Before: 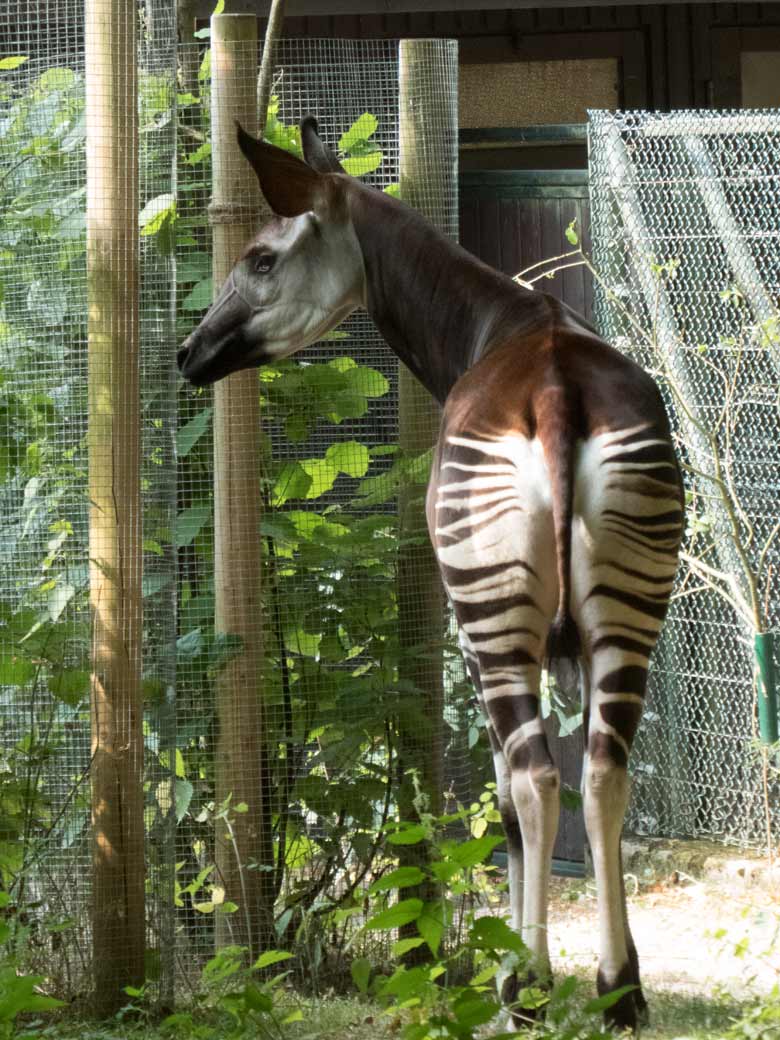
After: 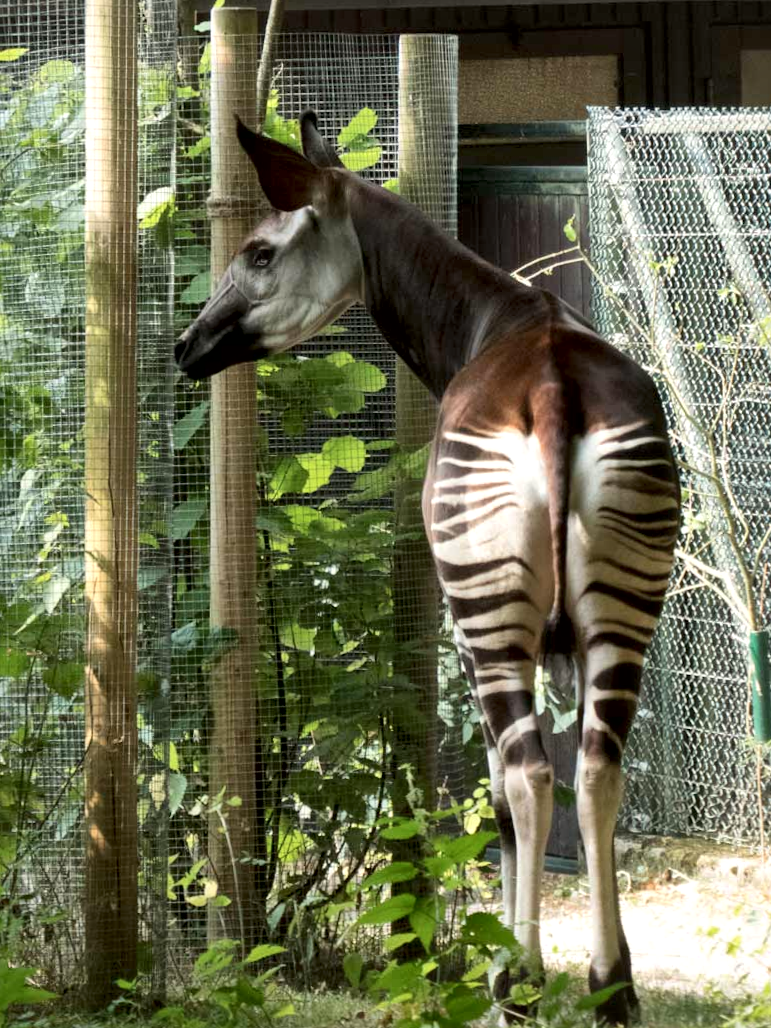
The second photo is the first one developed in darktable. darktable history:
color balance rgb: on, module defaults
white balance: red 1.009, blue 0.985
local contrast: mode bilateral grid, contrast 25, coarseness 60, detail 151%, midtone range 0.2
crop and rotate: angle -0.5°
